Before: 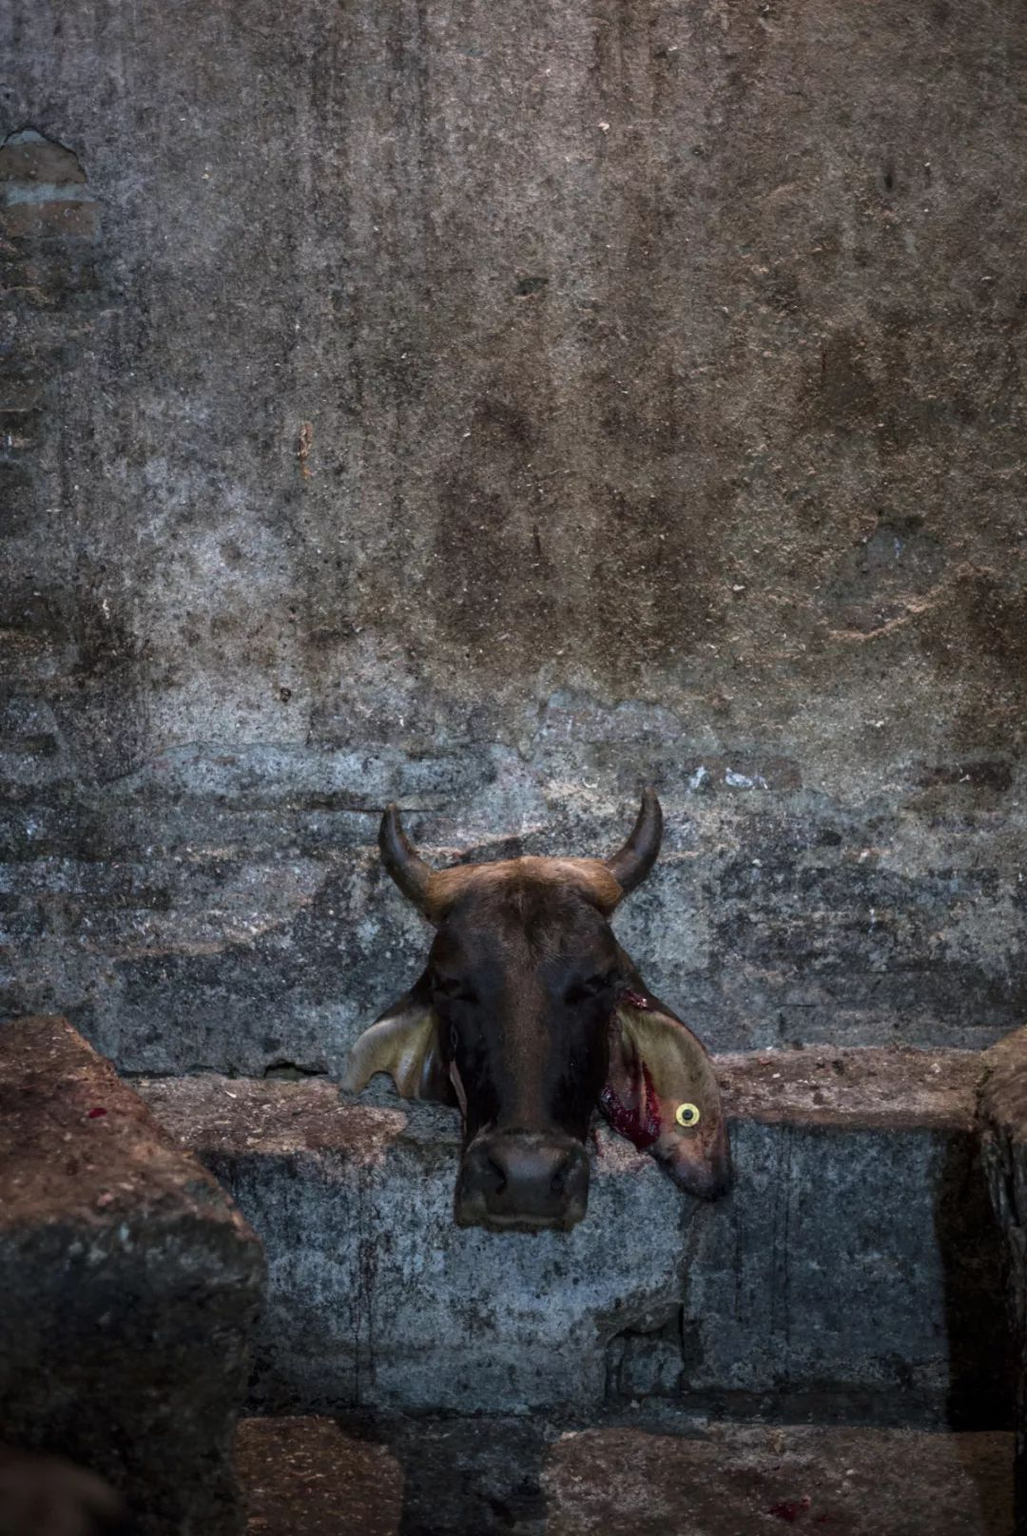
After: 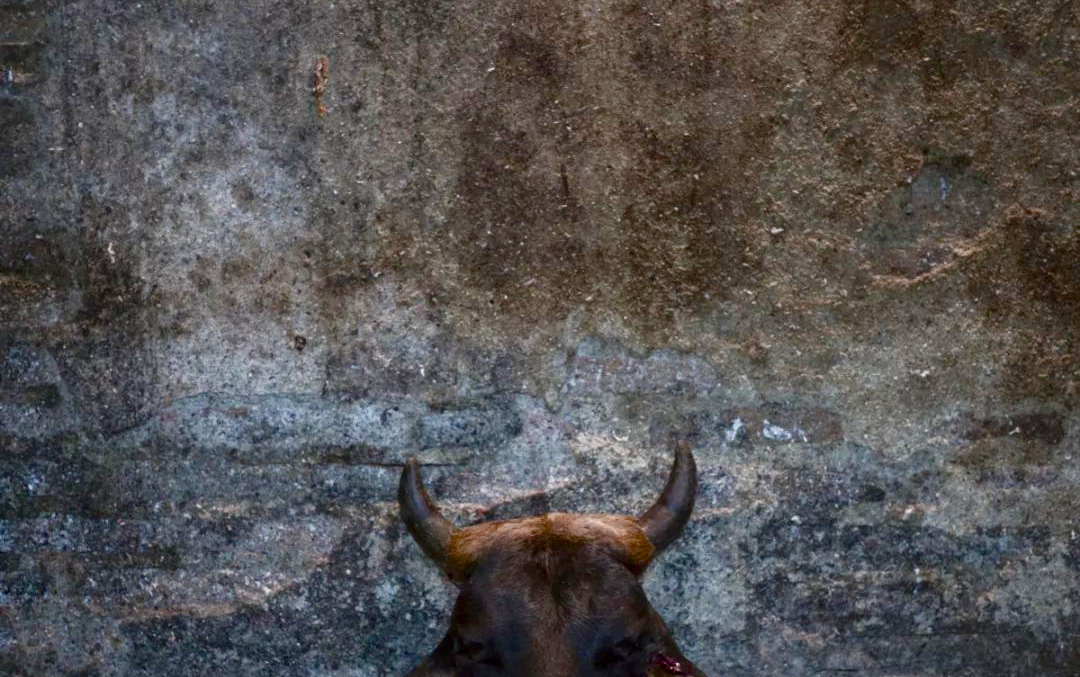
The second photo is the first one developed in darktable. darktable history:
crop and rotate: top 24.032%, bottom 34.05%
color balance rgb: perceptual saturation grading › global saturation 20%, perceptual saturation grading › highlights -25.338%, perceptual saturation grading › shadows 50.321%, global vibrance 6.78%, saturation formula JzAzBz (2021)
